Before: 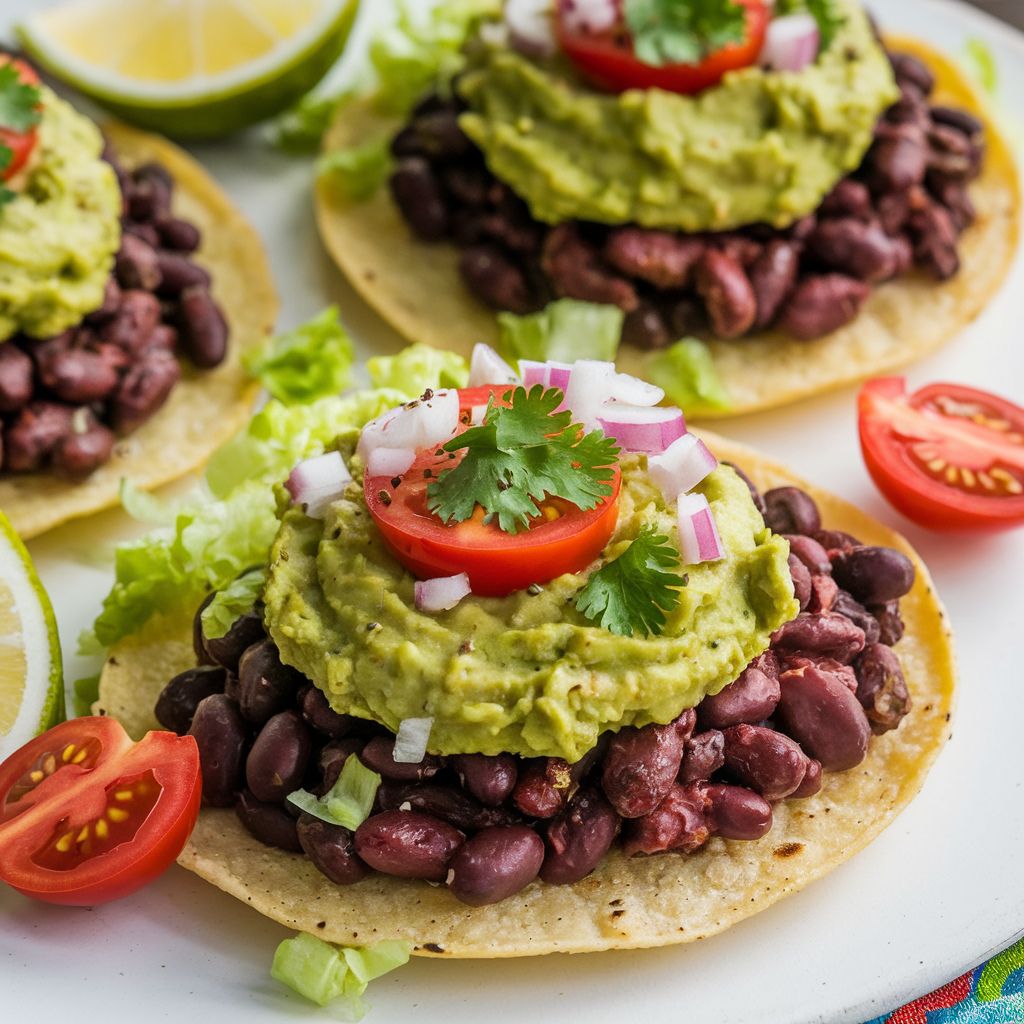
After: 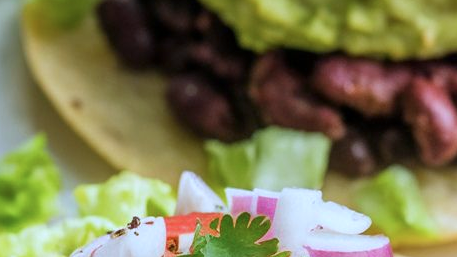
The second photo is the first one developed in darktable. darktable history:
crop: left 28.64%, top 16.832%, right 26.637%, bottom 58.055%
color calibration: x 0.38, y 0.391, temperature 4086.74 K
